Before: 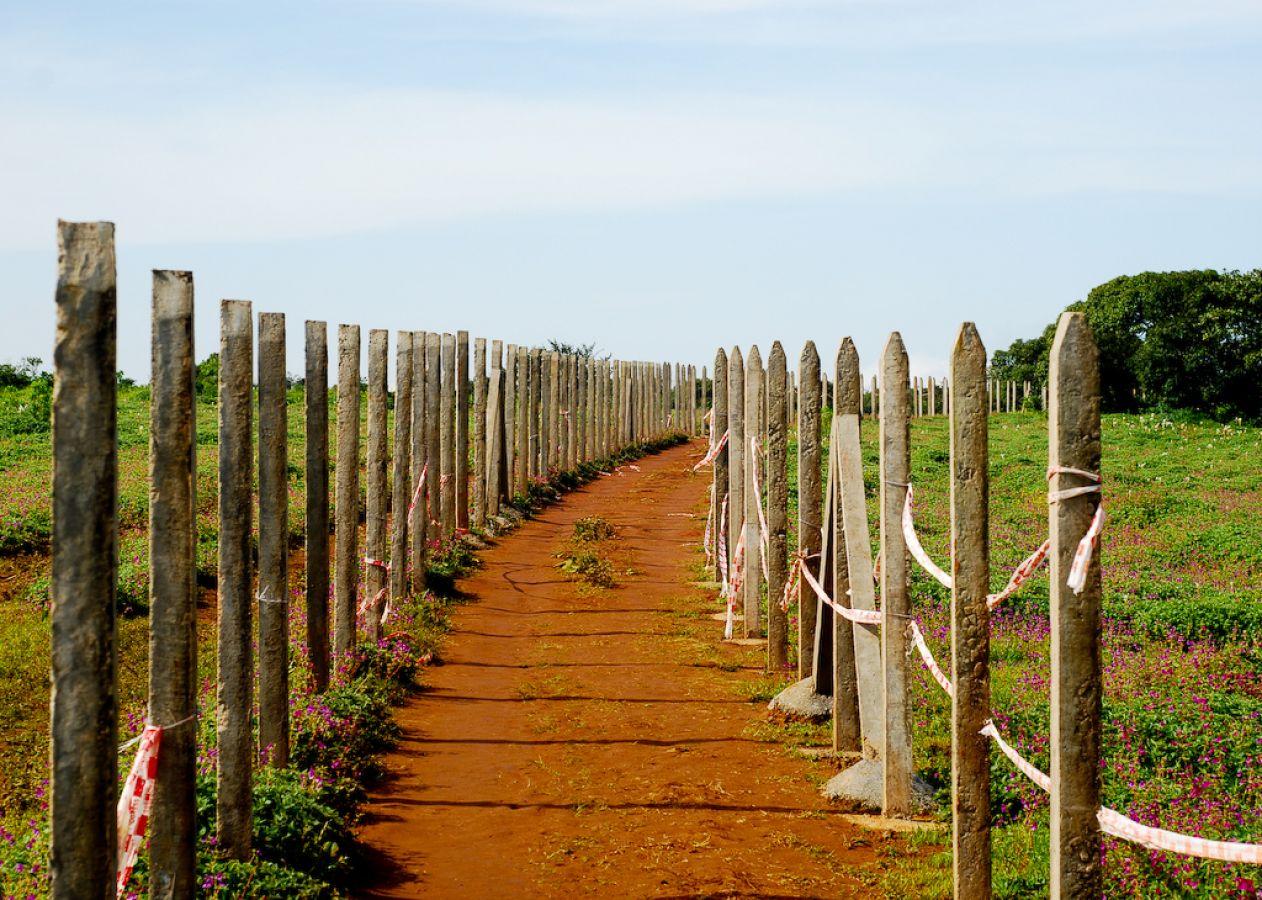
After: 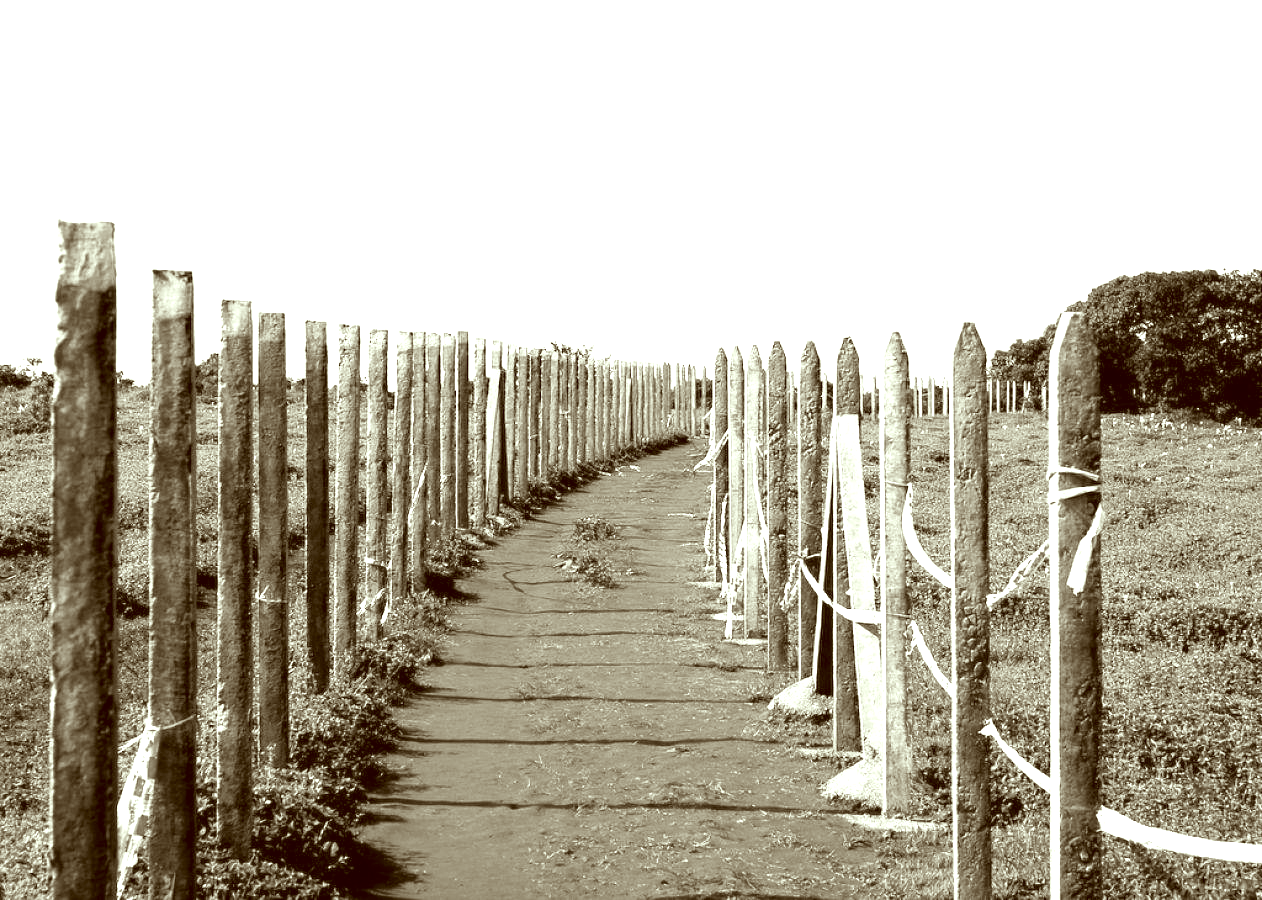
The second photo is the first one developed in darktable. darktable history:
color calibration: output gray [0.21, 0.42, 0.37, 0], gray › normalize channels true, illuminant same as pipeline (D50), adaptation XYZ, x 0.346, y 0.359, gamut compression 0
tone equalizer: on, module defaults
exposure: black level correction 0, exposure 1.55 EV, compensate exposure bias true, compensate highlight preservation false
color correction: highlights a* -5.94, highlights b* 9.48, shadows a* 10.12, shadows b* 23.94
